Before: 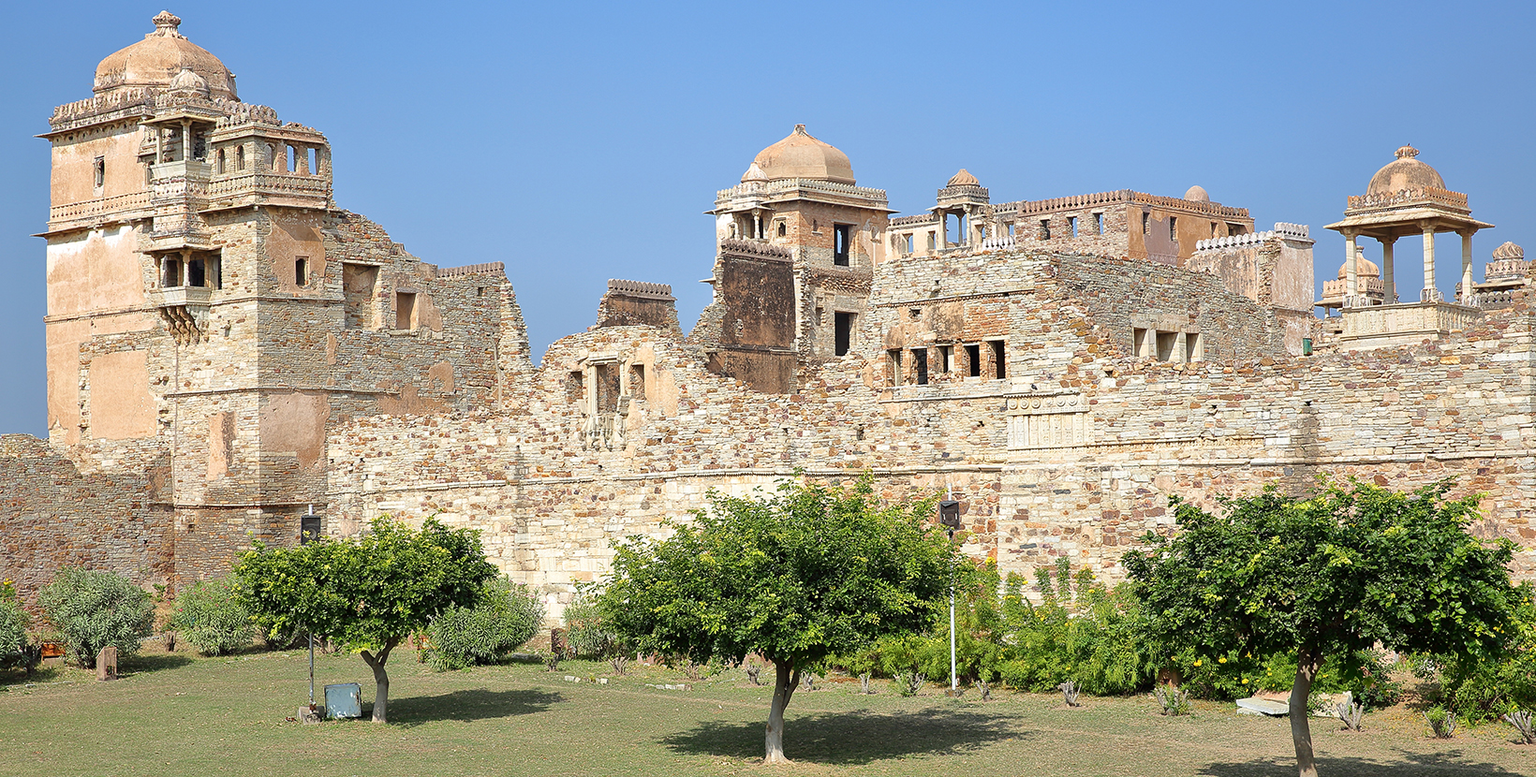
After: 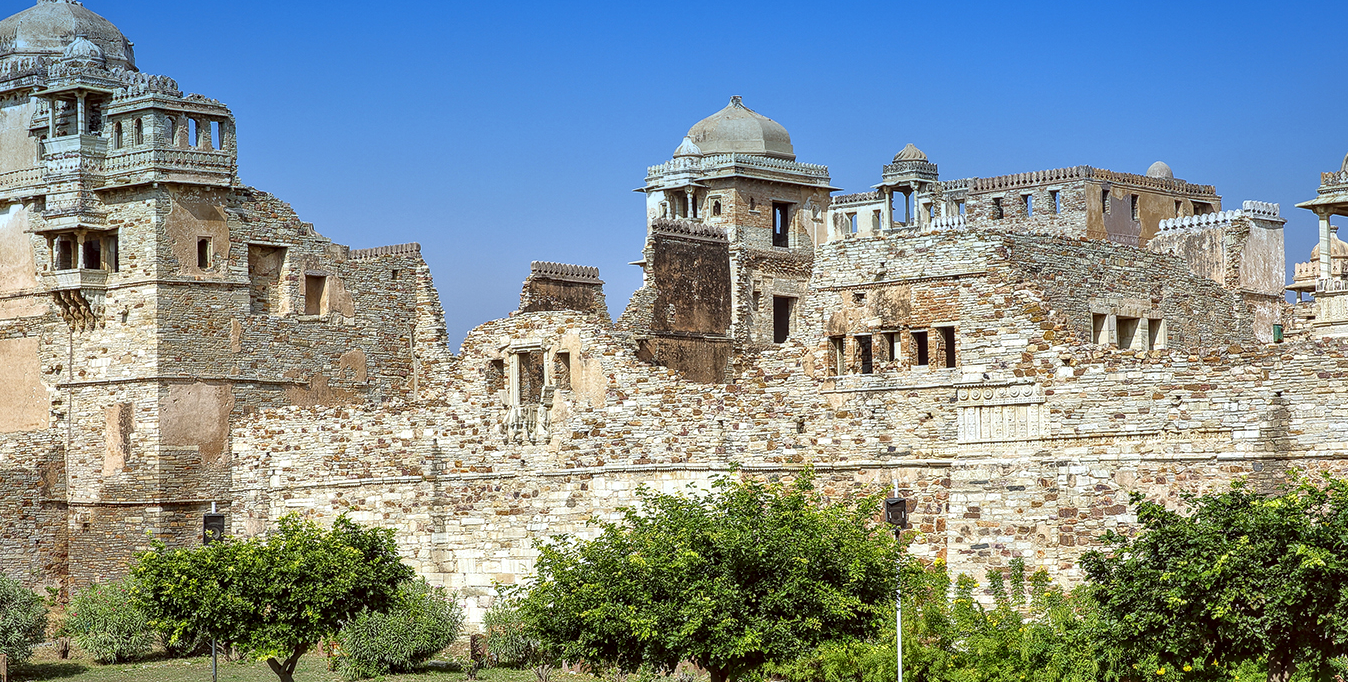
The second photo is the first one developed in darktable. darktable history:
white balance: red 0.931, blue 1.11
crop and rotate: left 7.196%, top 4.574%, right 10.605%, bottom 13.178%
tone equalizer: on, module defaults
shadows and highlights: highlights color adjustment 0%, soften with gaussian
color balance: lift [1.005, 1.002, 0.998, 0.998], gamma [1, 1.021, 1.02, 0.979], gain [0.923, 1.066, 1.056, 0.934]
local contrast: detail 150%
exposure: compensate highlight preservation false
graduated density: density 2.02 EV, hardness 44%, rotation 0.374°, offset 8.21, hue 208.8°, saturation 97%
